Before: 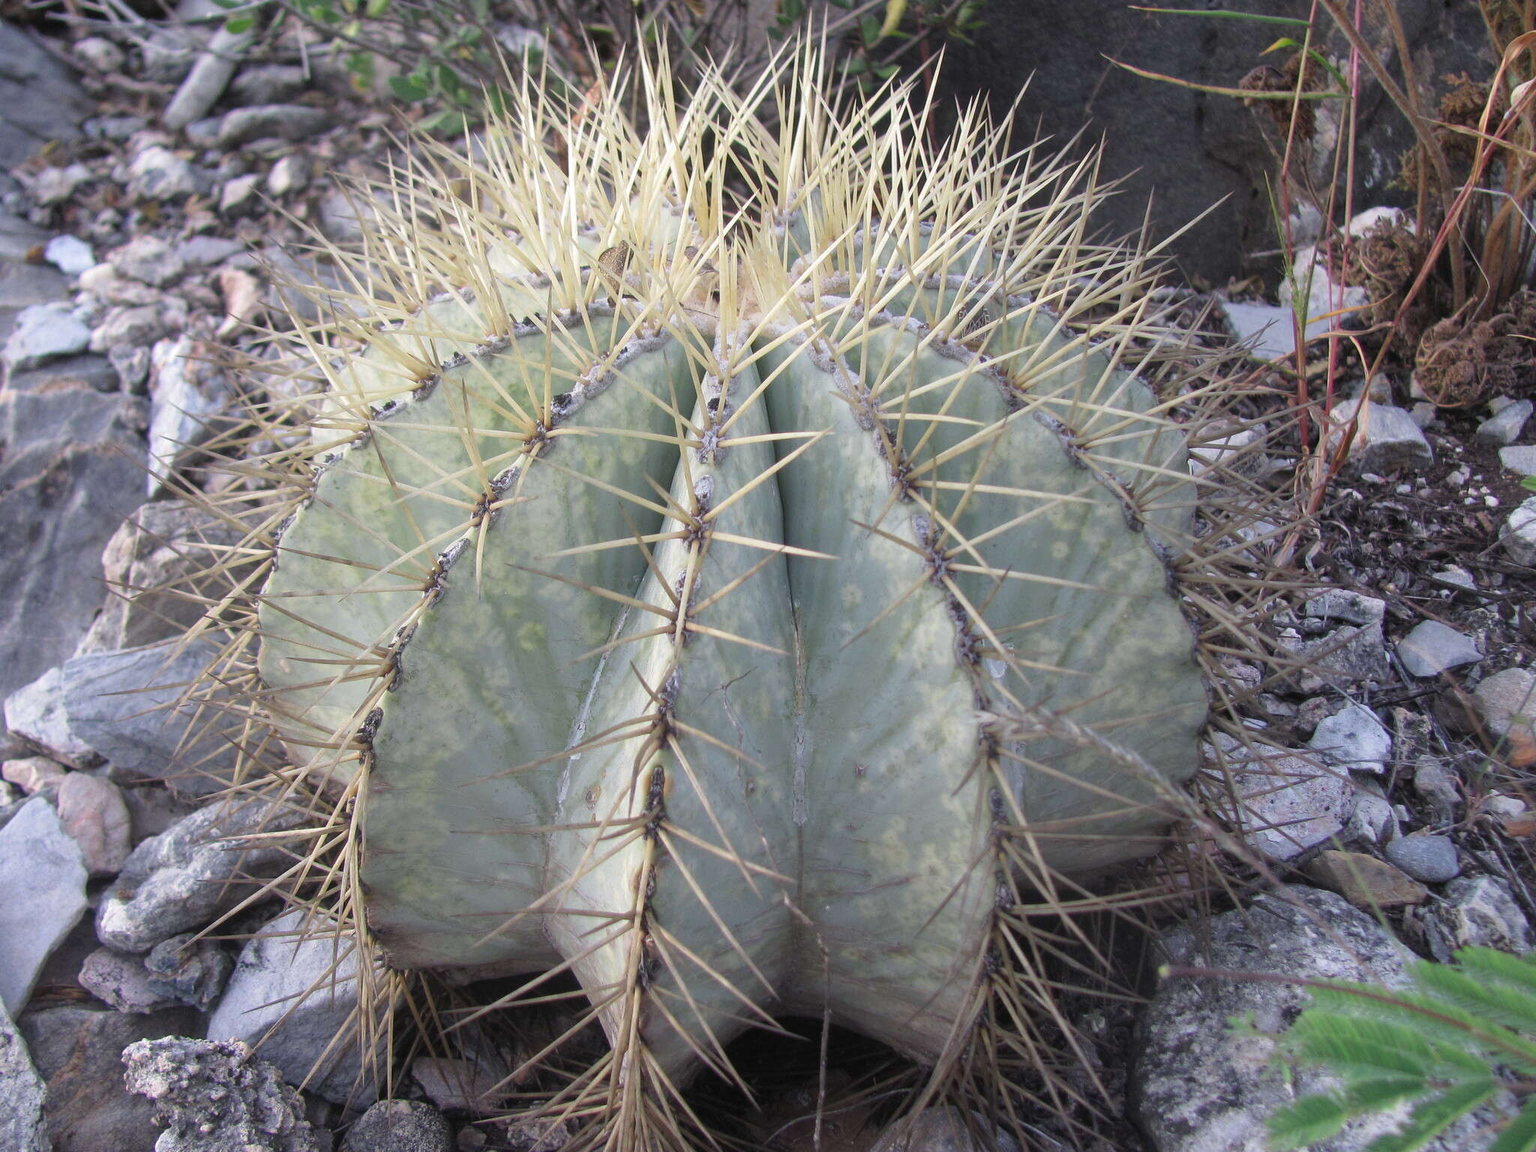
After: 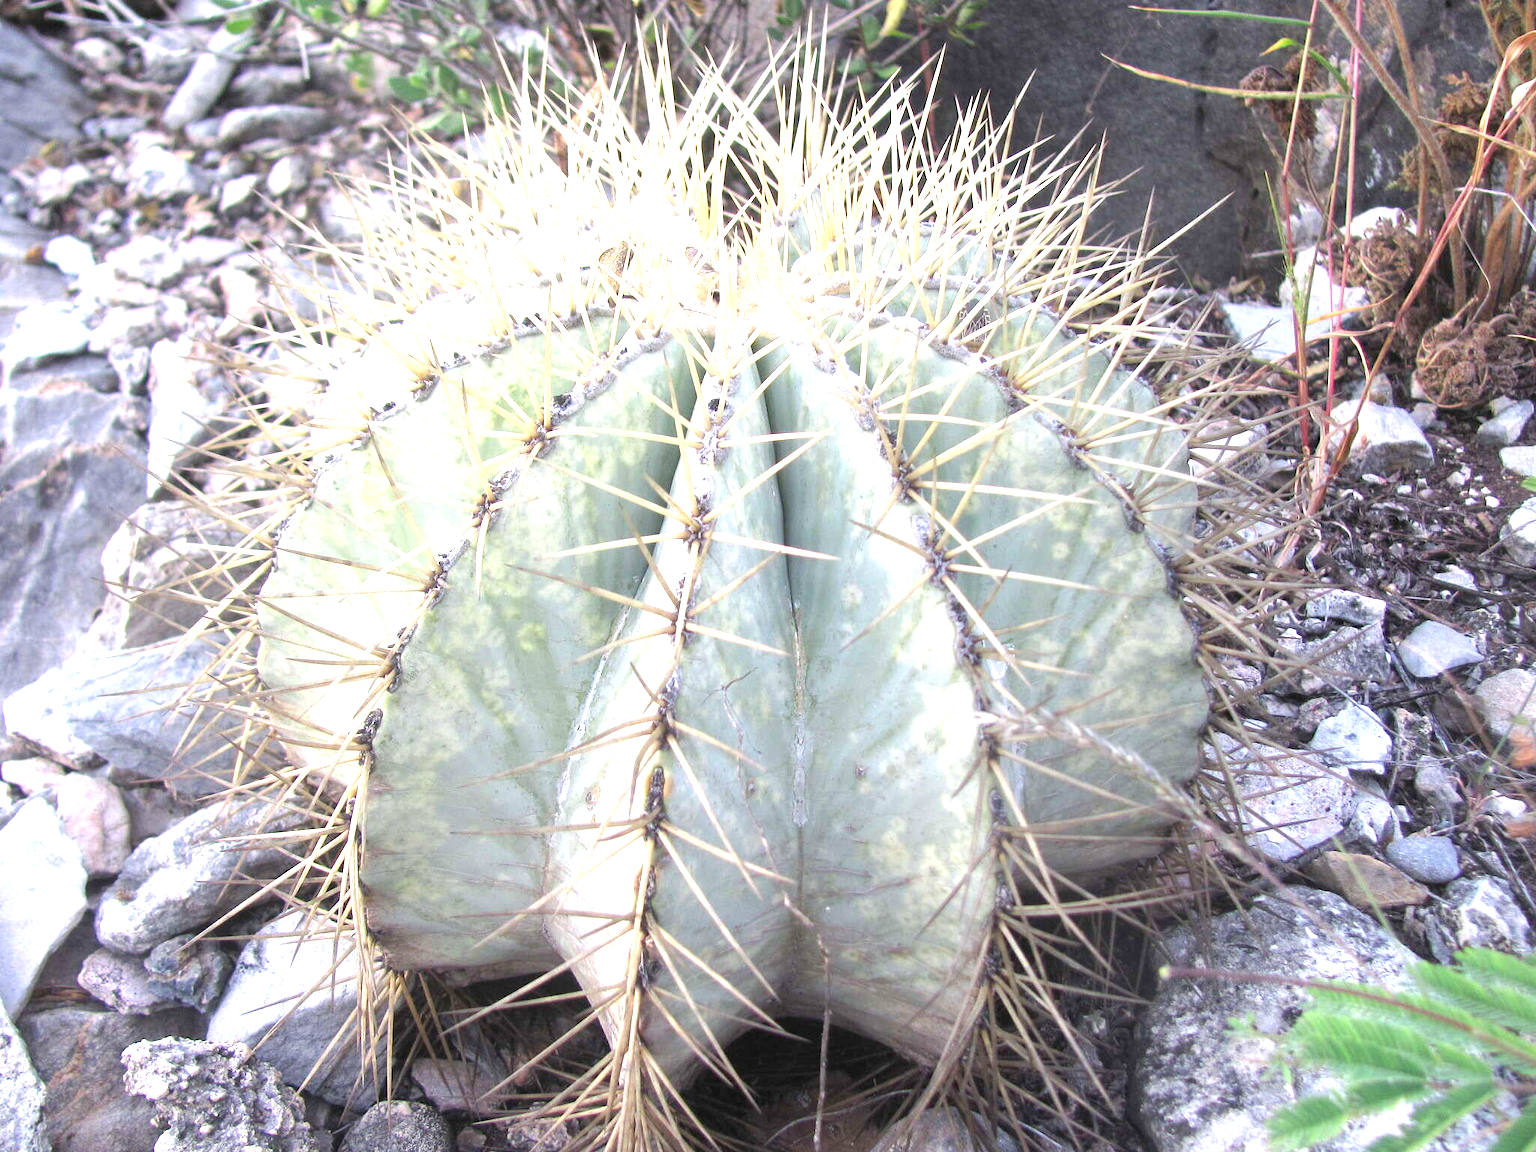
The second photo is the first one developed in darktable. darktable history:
exposure: black level correction 0.001, exposure 1.398 EV, compensate highlight preservation false
crop: left 0.085%
